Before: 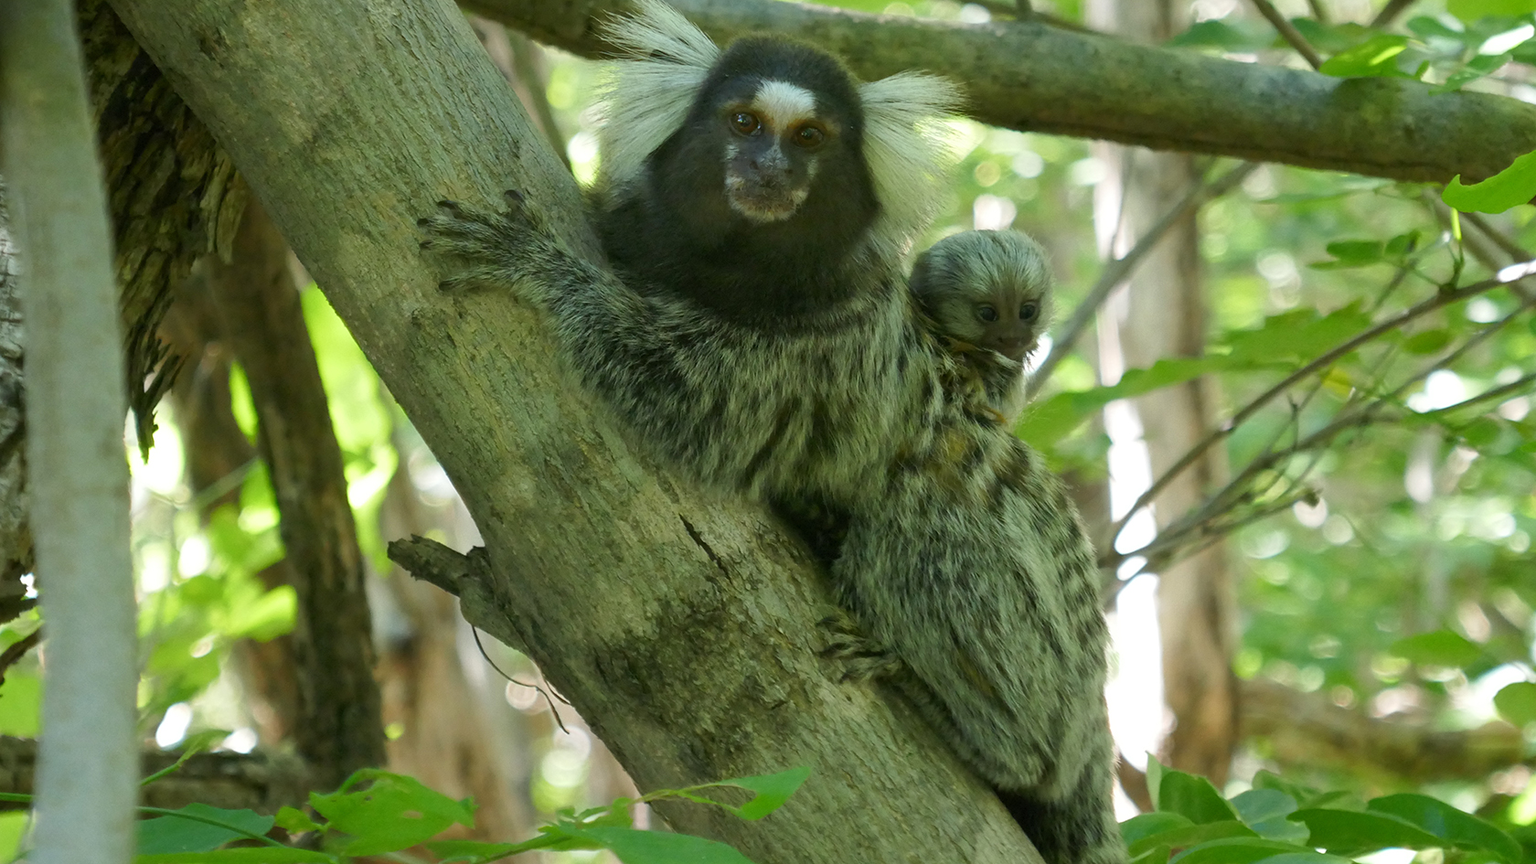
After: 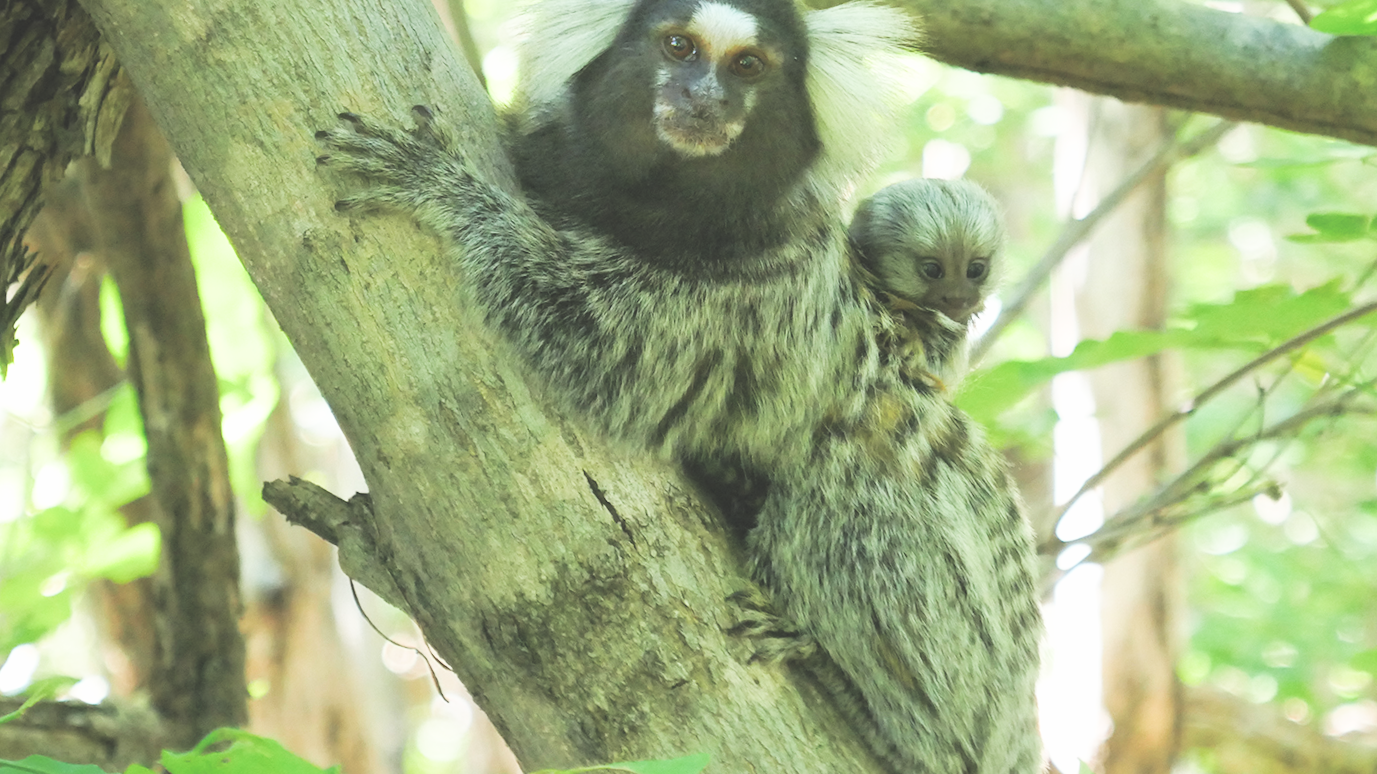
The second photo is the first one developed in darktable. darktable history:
exposure: black level correction -0.023, exposure 1.397 EV, compensate highlight preservation false
filmic rgb: black relative exposure -5 EV, hardness 2.88, contrast 1.3, highlights saturation mix -30%
crop and rotate: angle -3.27°, left 5.211%, top 5.211%, right 4.607%, bottom 4.607%
